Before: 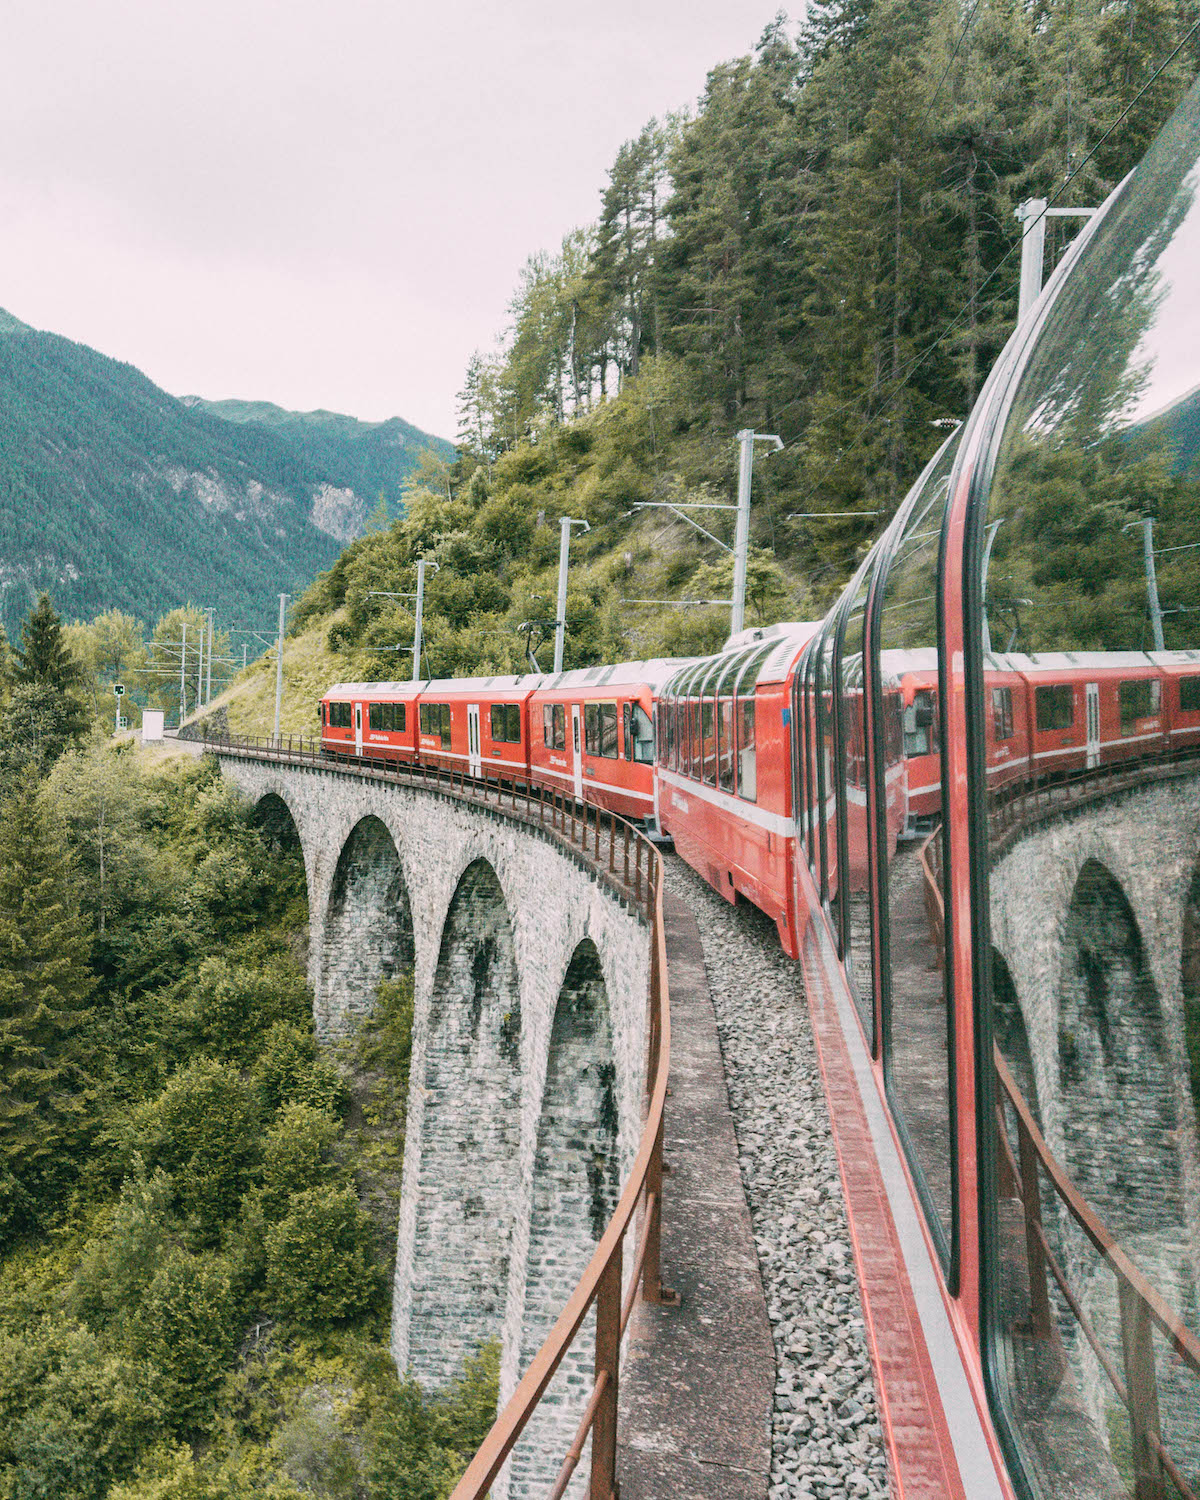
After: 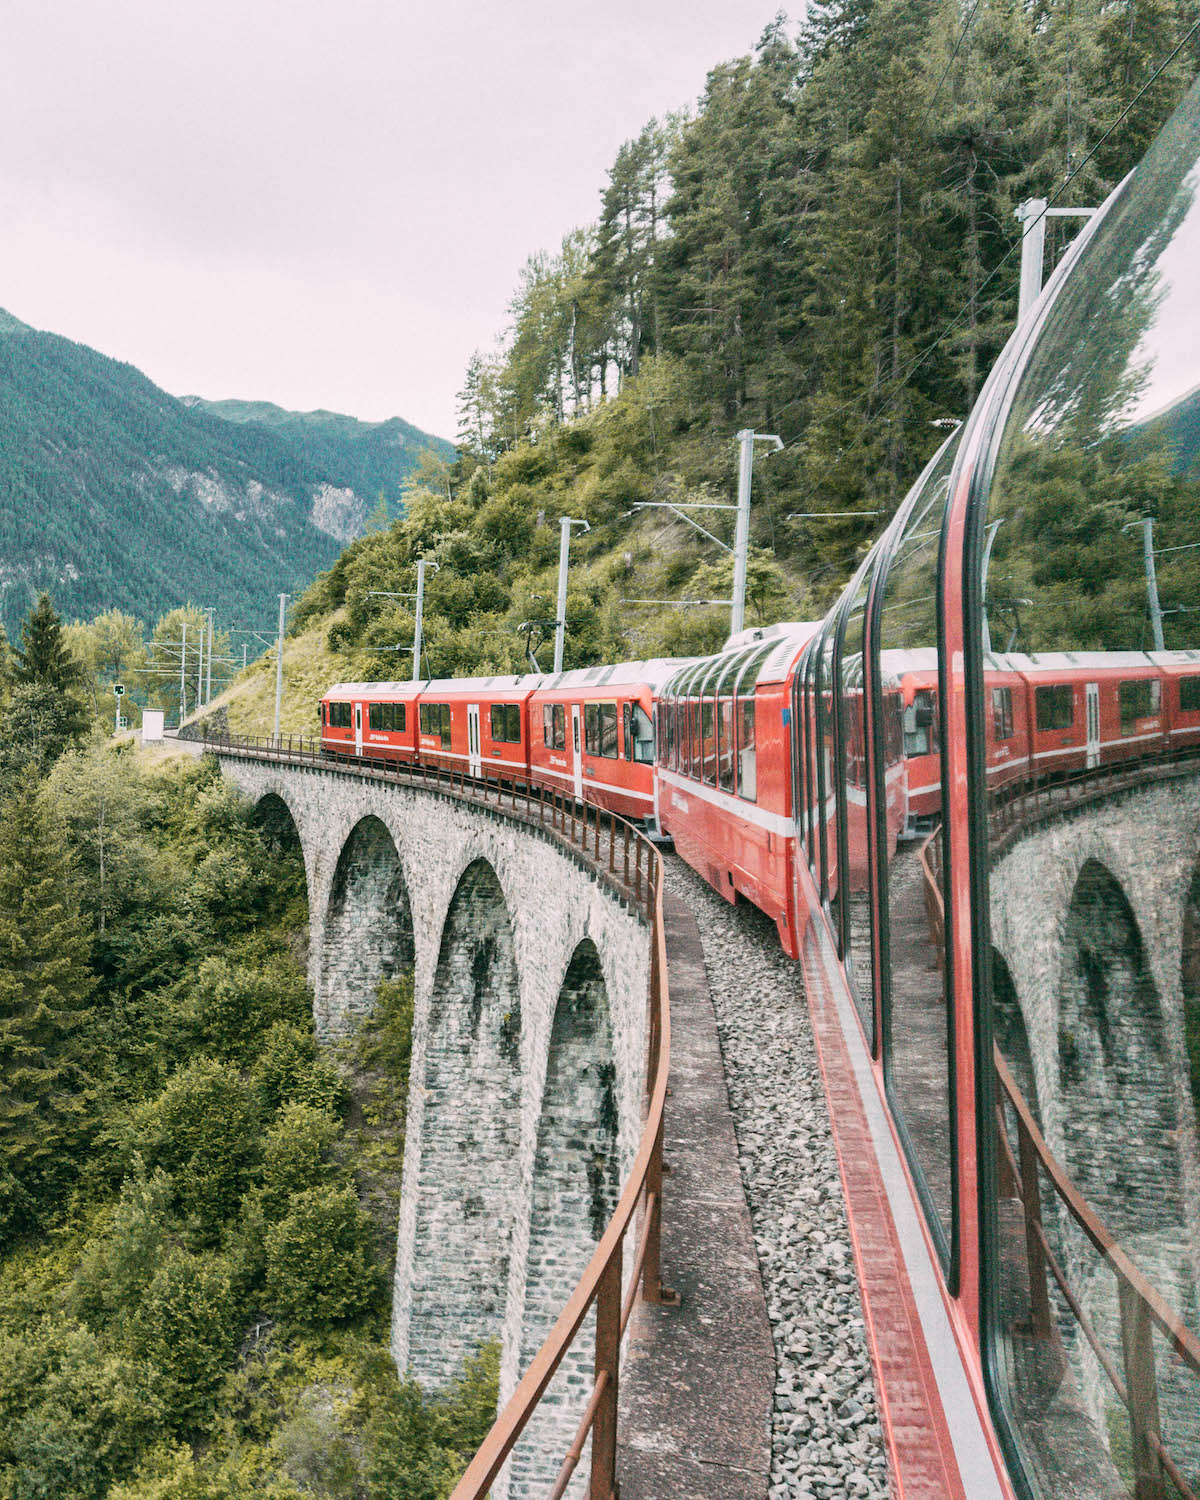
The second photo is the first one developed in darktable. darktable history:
local contrast: mode bilateral grid, contrast 20, coarseness 50, detail 120%, midtone range 0.2
exposure: black level correction 0.001, compensate highlight preservation false
